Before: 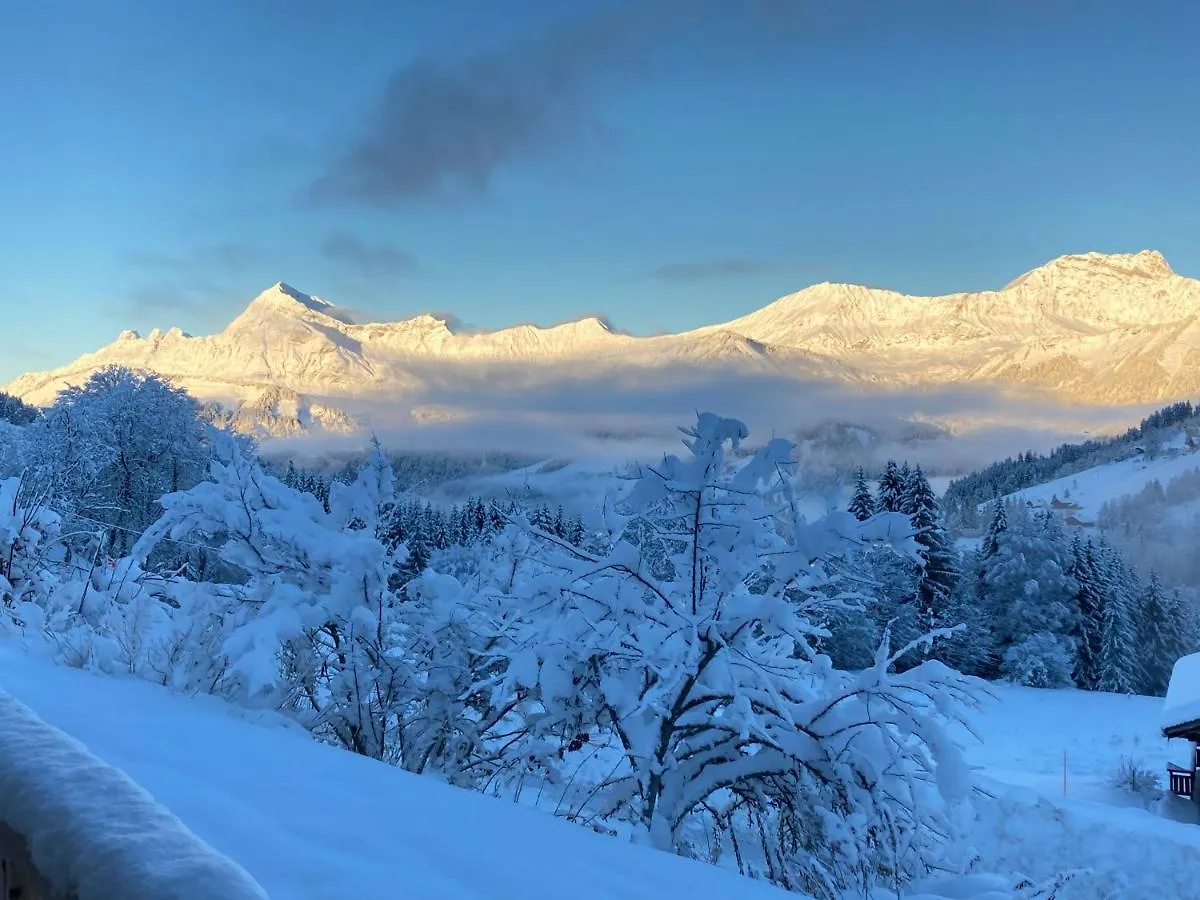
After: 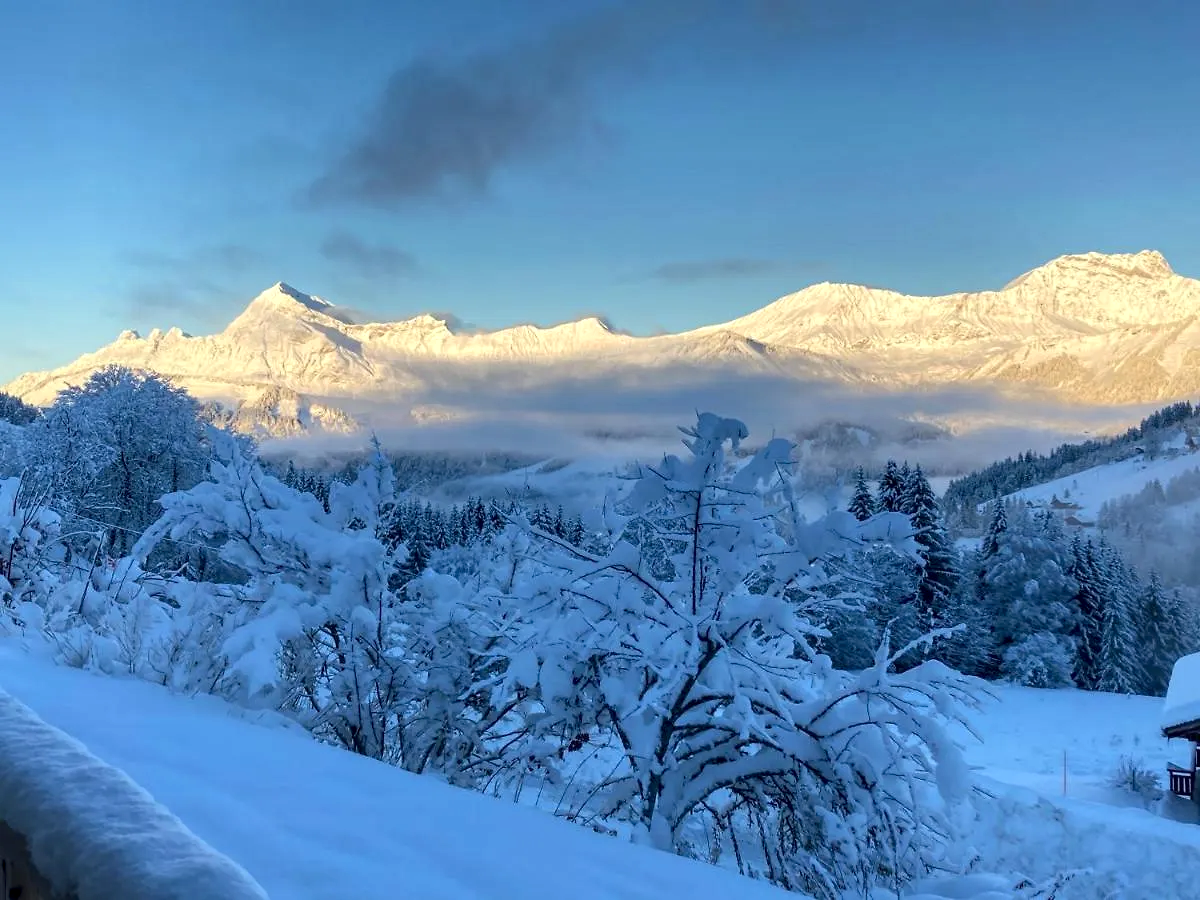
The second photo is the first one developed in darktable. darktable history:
local contrast: on, module defaults
contrast brightness saturation: contrast 0.054
